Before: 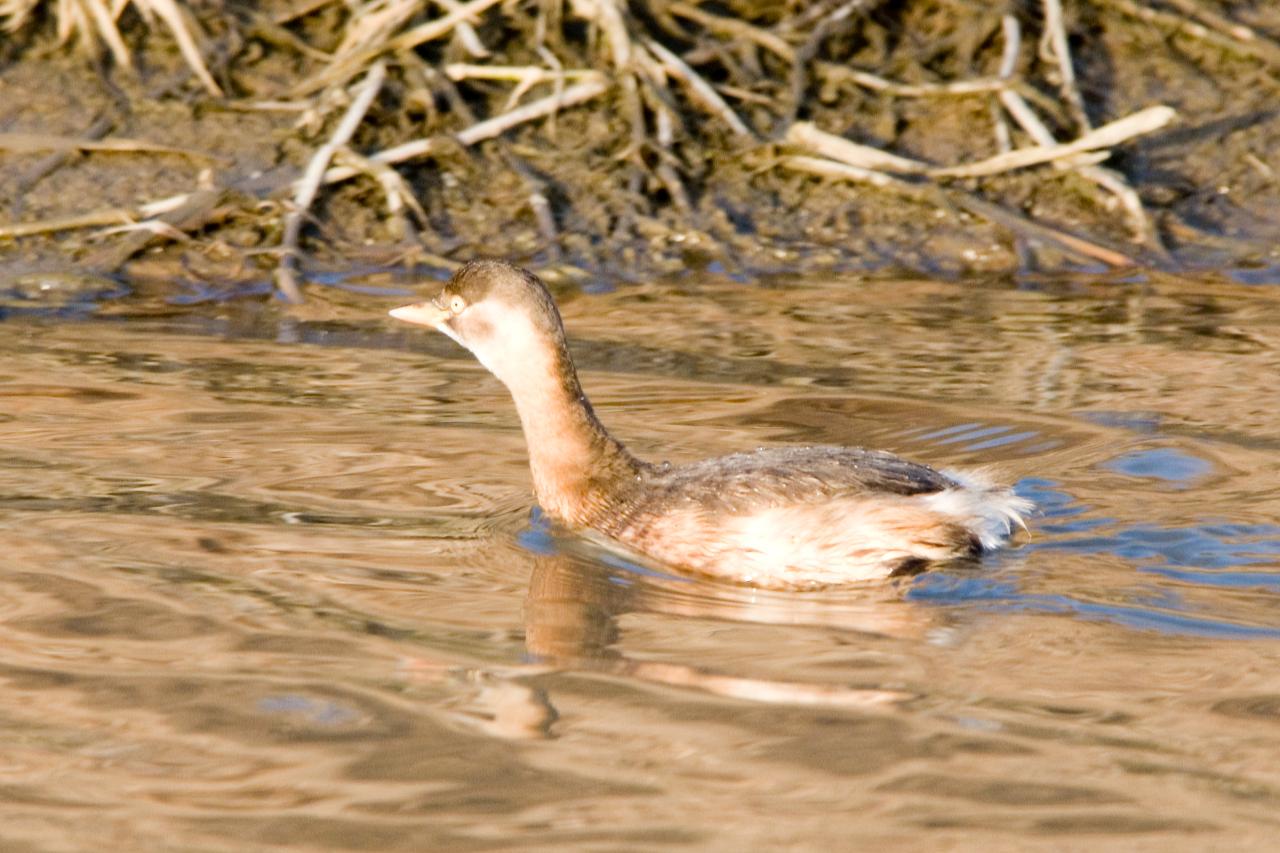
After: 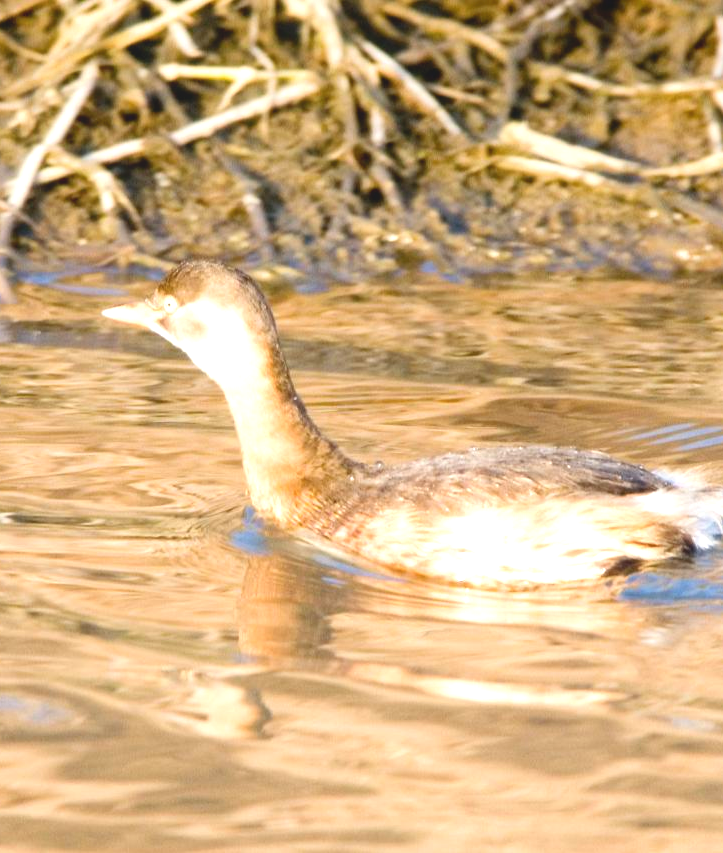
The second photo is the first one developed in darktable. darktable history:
crop and rotate: left 22.434%, right 21.035%
local contrast: highlights 67%, shadows 68%, detail 82%, midtone range 0.326
exposure: exposure 0.758 EV, compensate highlight preservation false
